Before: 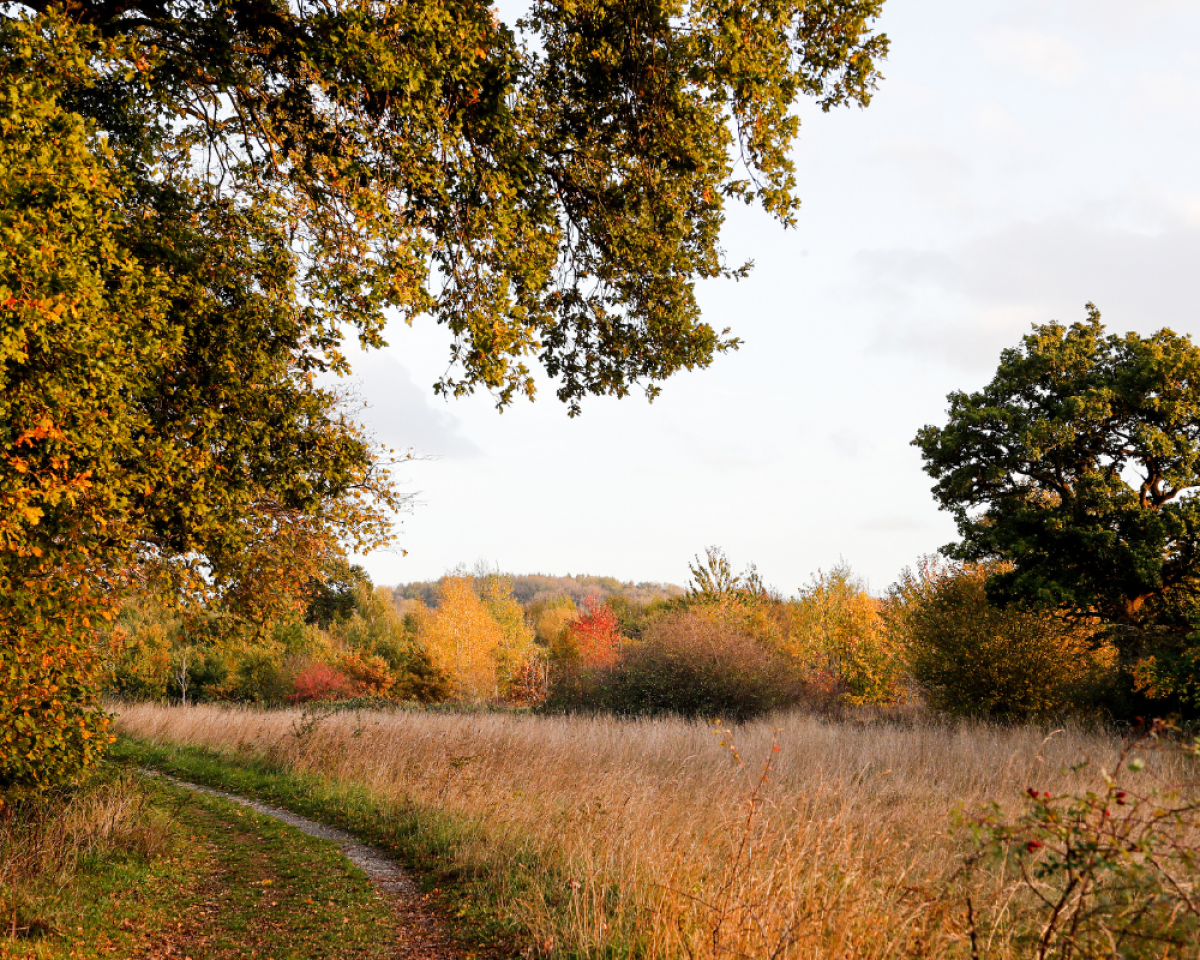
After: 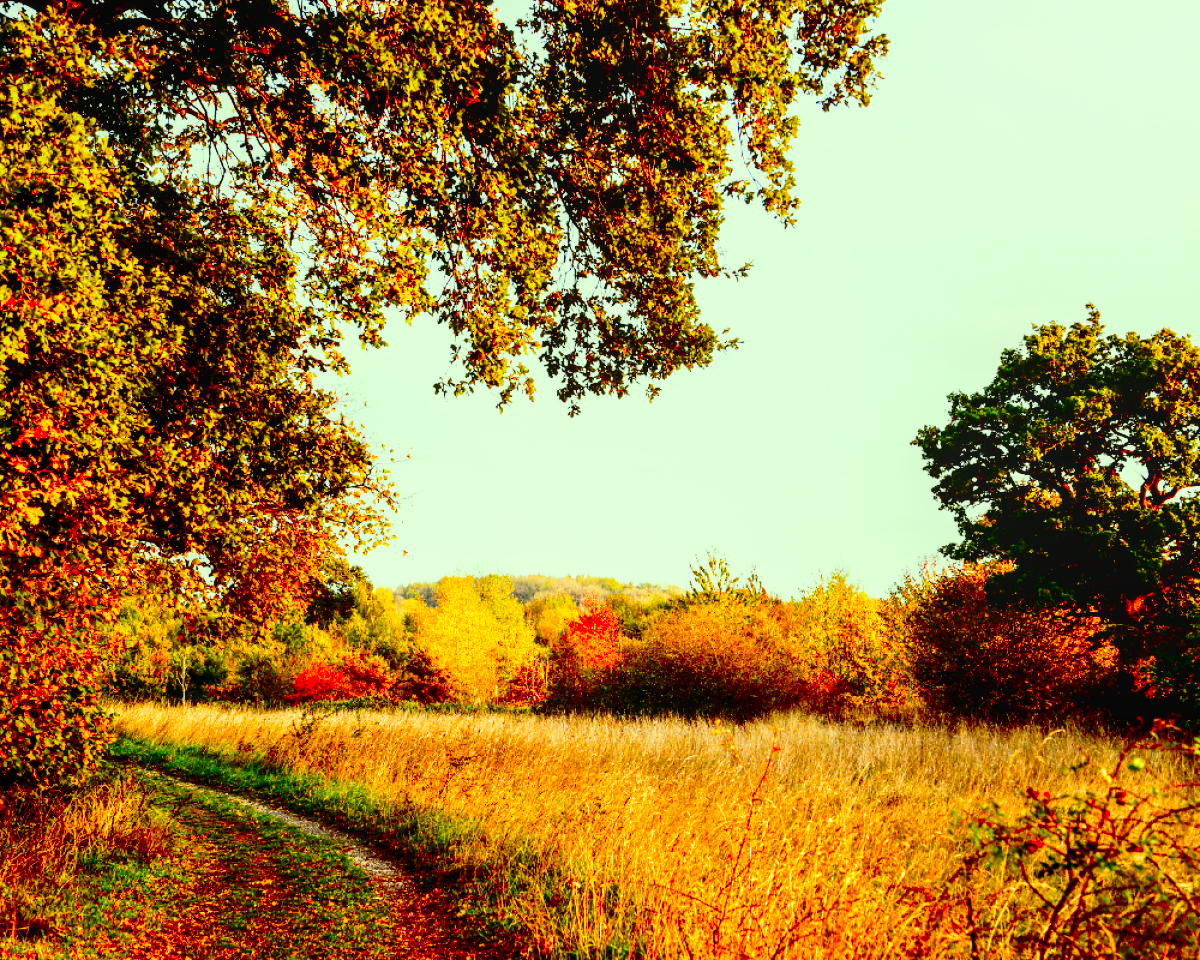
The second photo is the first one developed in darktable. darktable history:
contrast brightness saturation: contrast 0.215, brightness -0.193, saturation 0.23
local contrast: on, module defaults
color correction: highlights a* -10.78, highlights b* 9.94, saturation 1.71
exposure: black level correction 0.007, exposure 0.156 EV, compensate highlight preservation false
base curve: curves: ch0 [(0, 0) (0.028, 0.03) (0.121, 0.232) (0.46, 0.748) (0.859, 0.968) (1, 1)], preserve colors none
